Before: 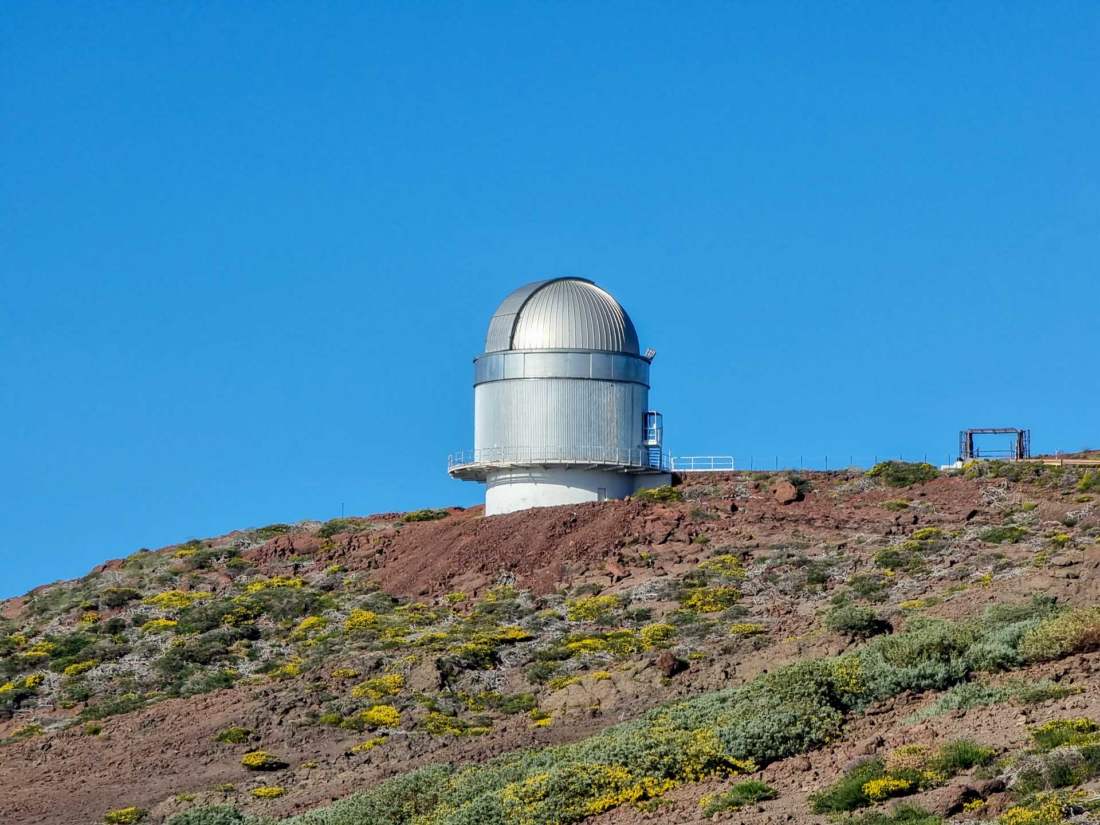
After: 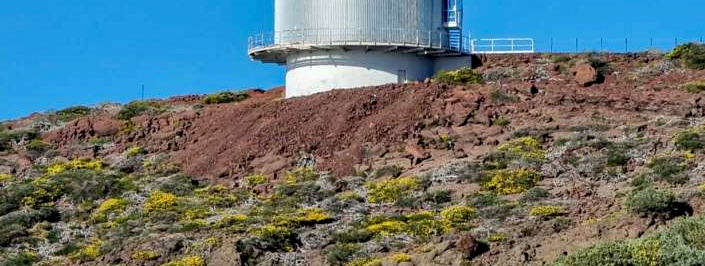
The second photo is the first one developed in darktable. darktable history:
crop: left 18.214%, top 50.744%, right 17.613%, bottom 16.916%
haze removal: compatibility mode true, adaptive false
contrast equalizer: octaves 7, y [[0.509, 0.517, 0.523, 0.523, 0.517, 0.509], [0.5 ×6], [0.5 ×6], [0 ×6], [0 ×6]]
